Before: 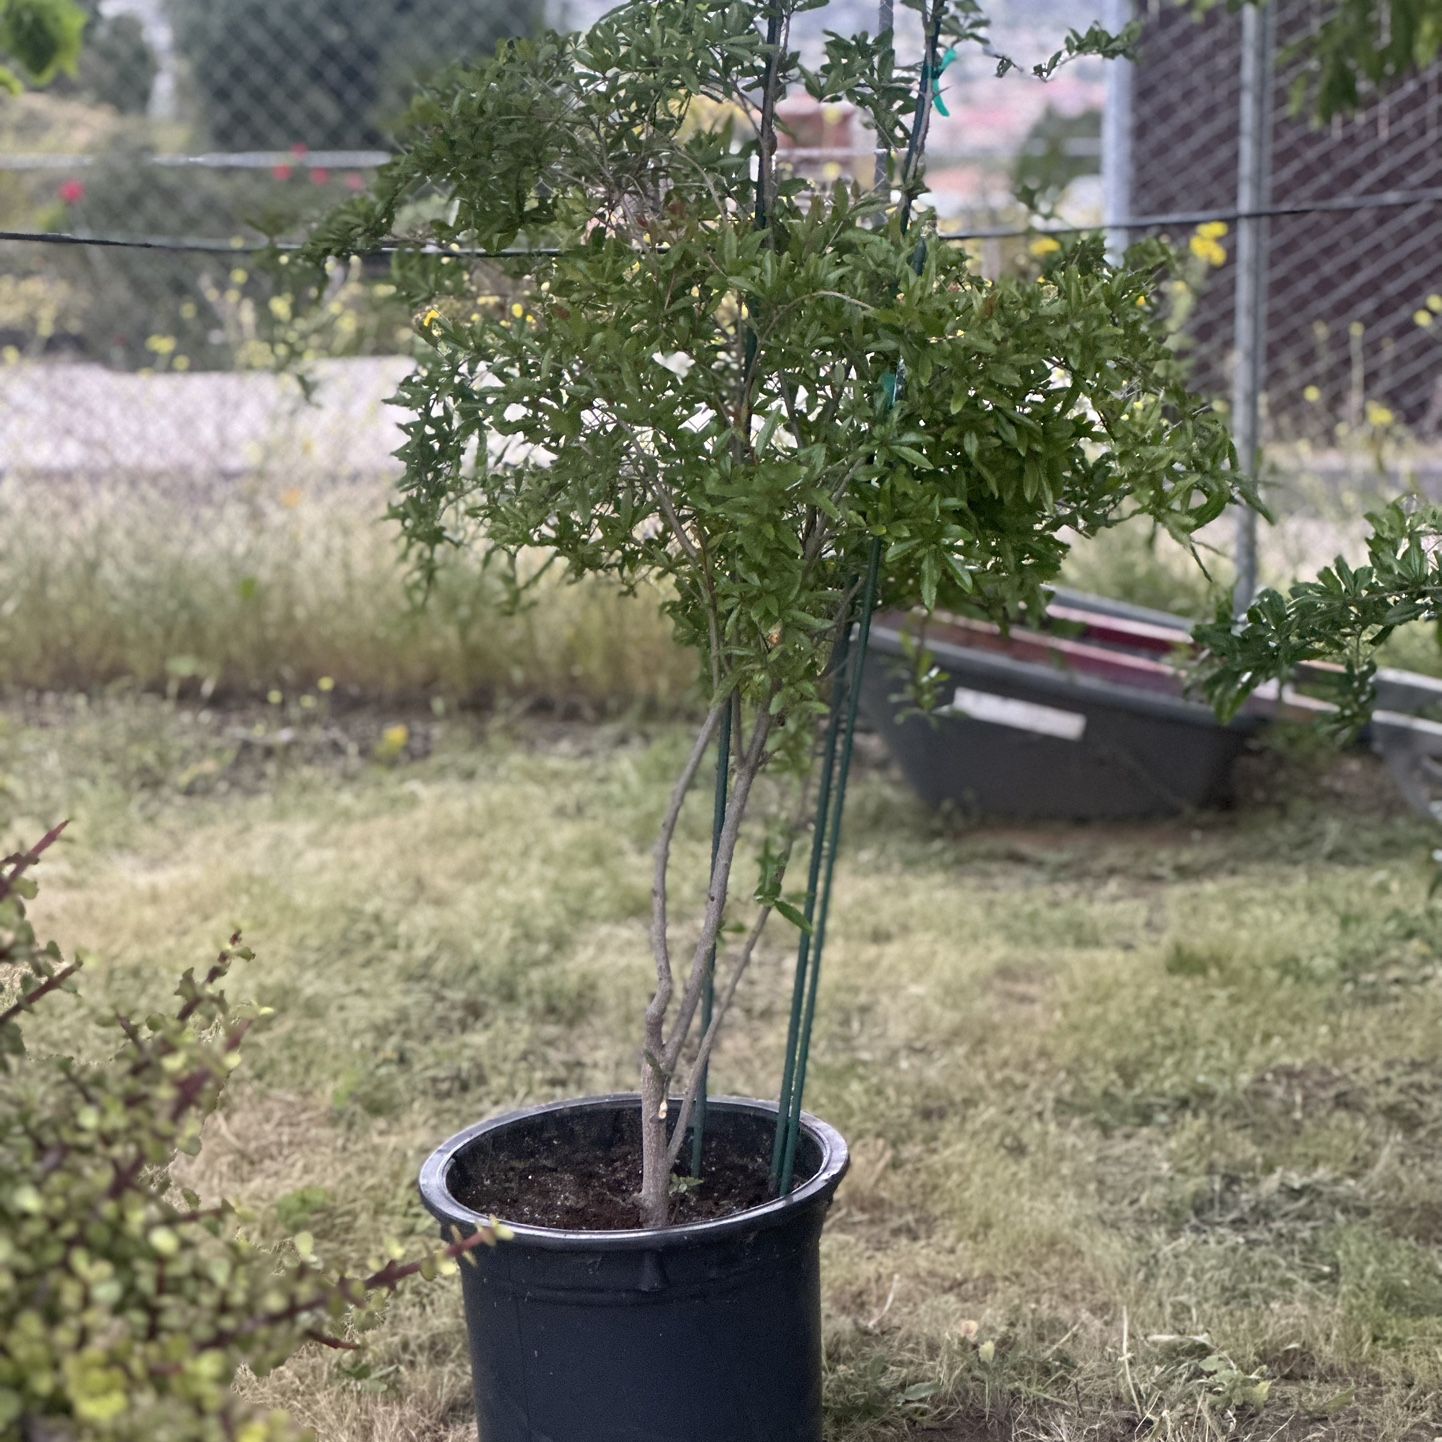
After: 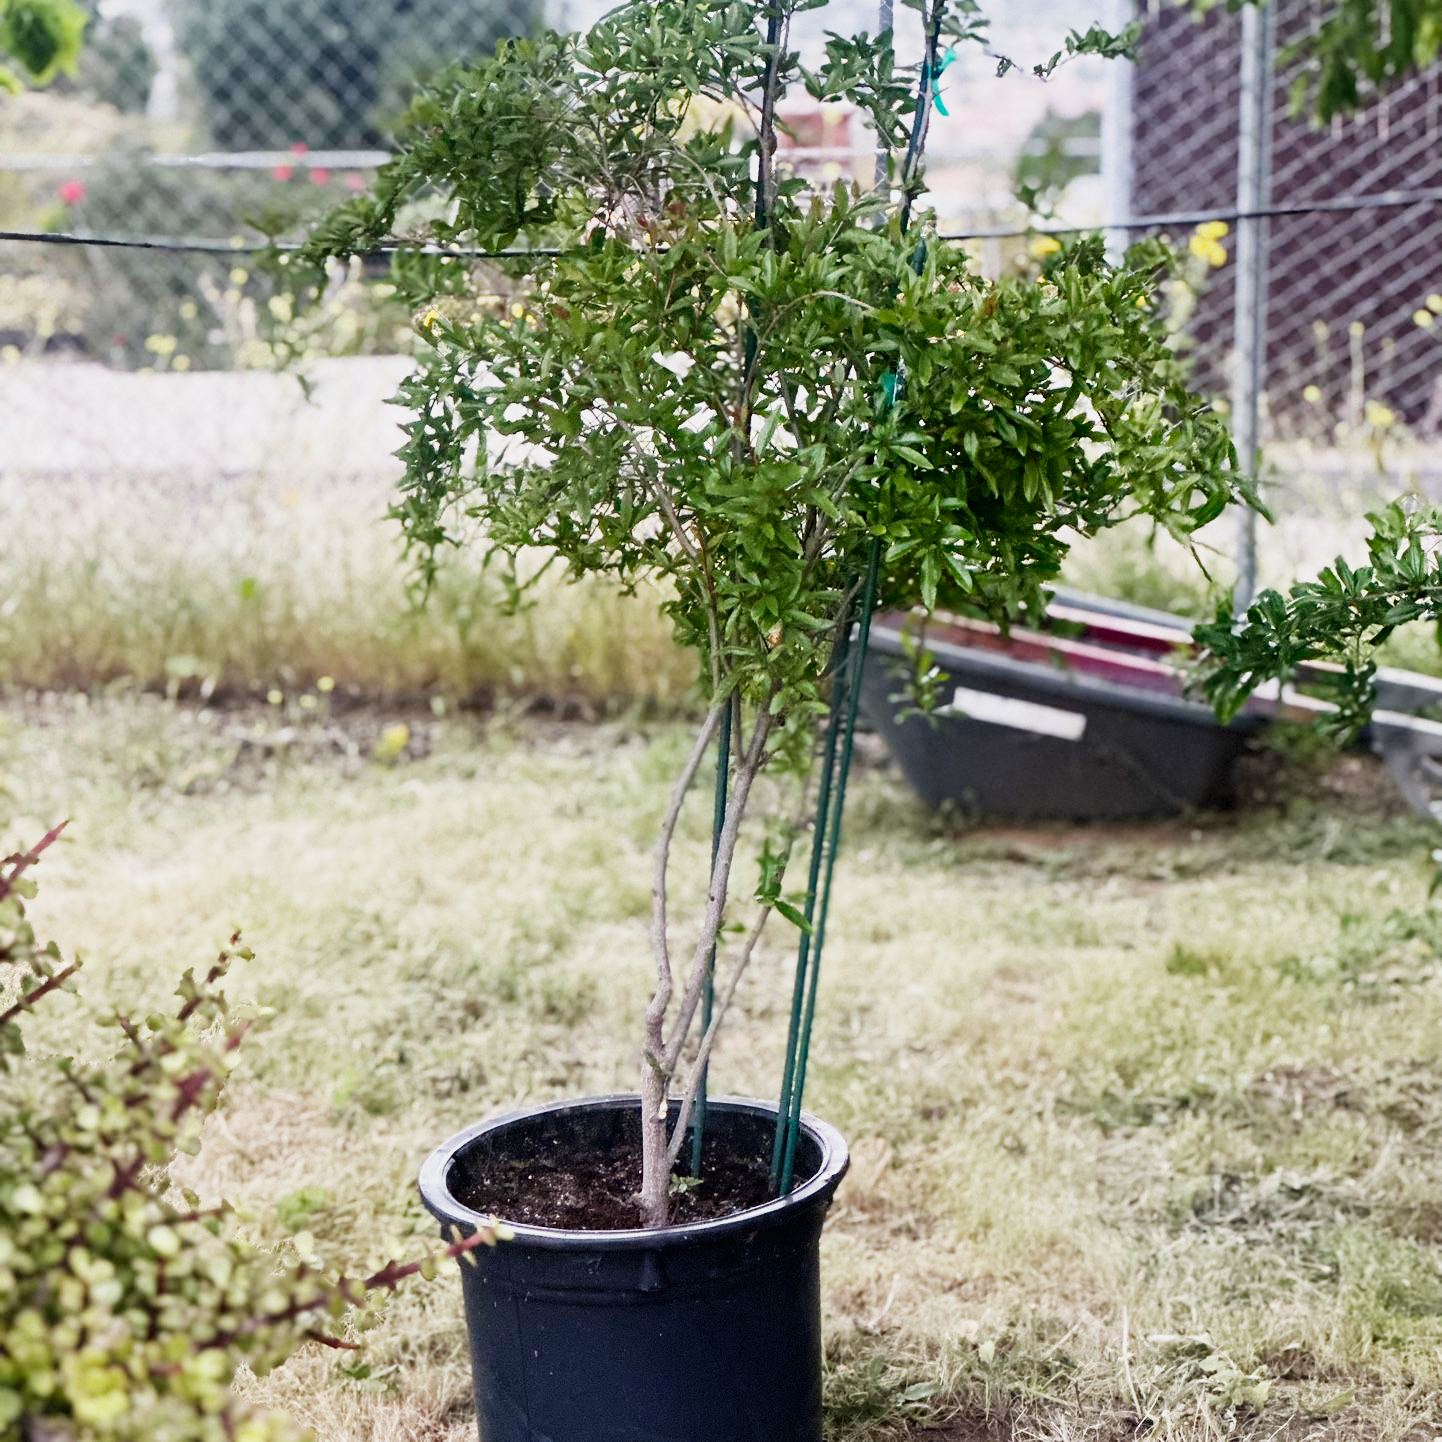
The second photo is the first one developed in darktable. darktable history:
exposure: exposure 0.77 EV, compensate highlight preservation false
sigmoid: contrast 1.8, skew -0.2, preserve hue 0%, red attenuation 0.1, red rotation 0.035, green attenuation 0.1, green rotation -0.017, blue attenuation 0.15, blue rotation -0.052, base primaries Rec2020
